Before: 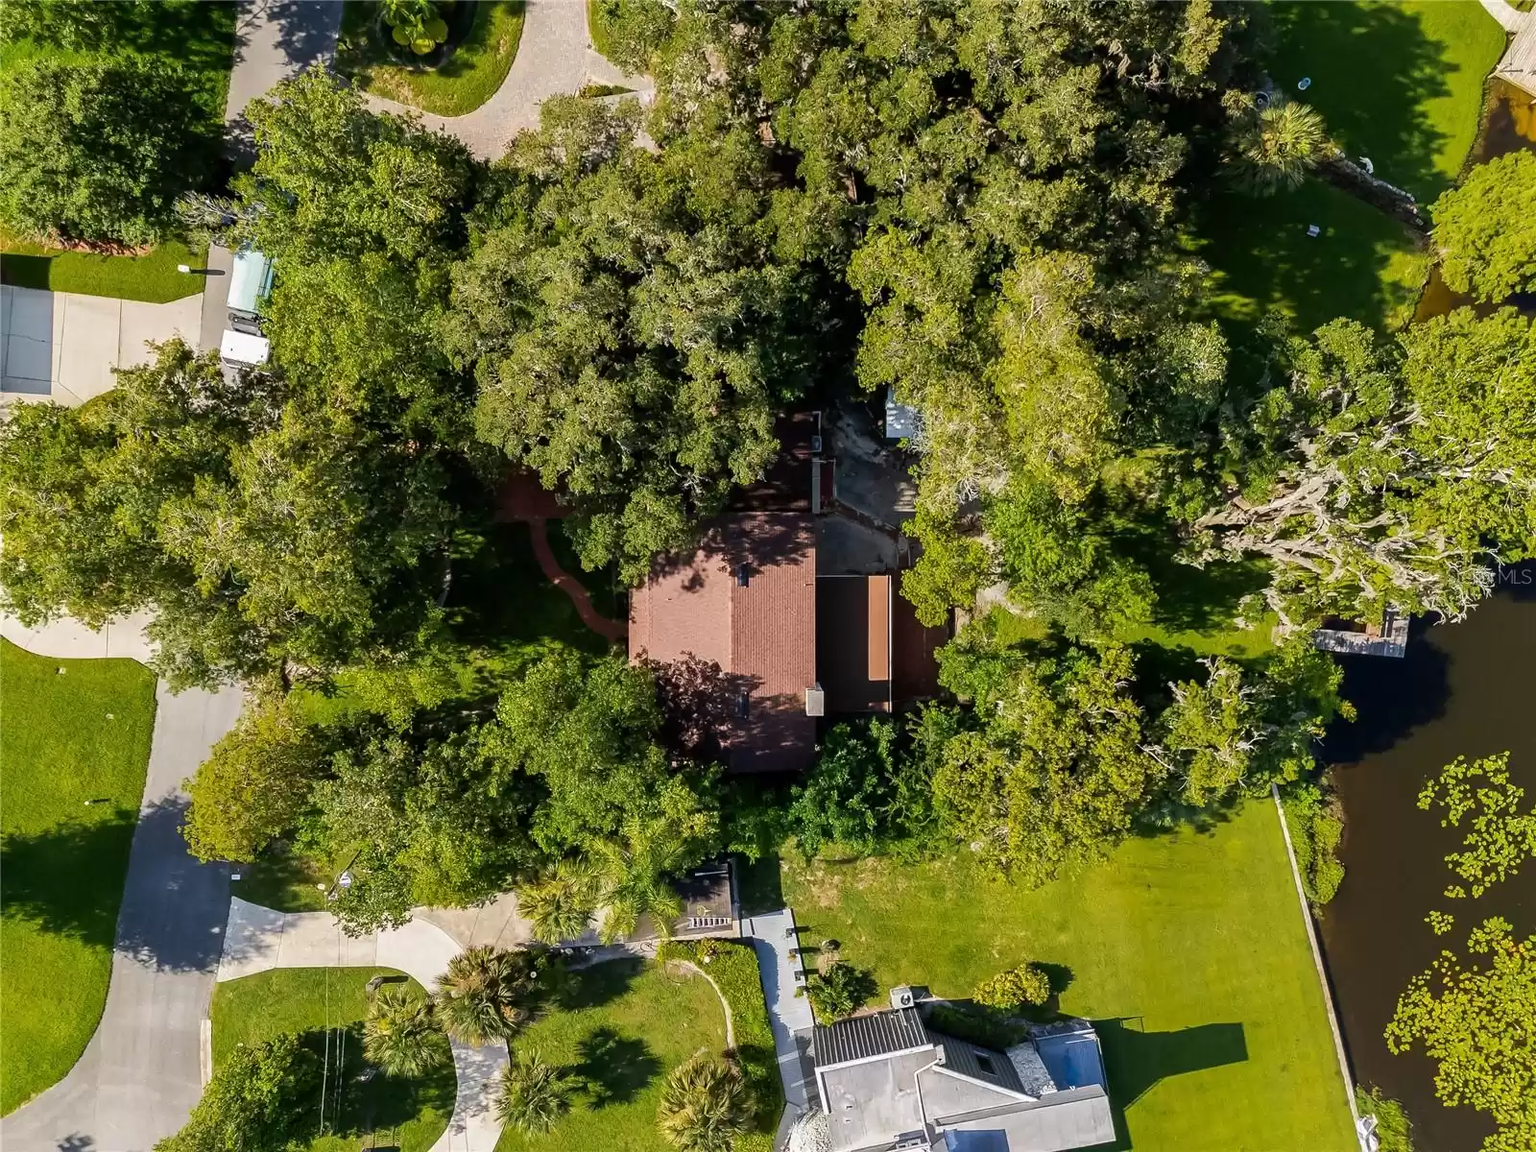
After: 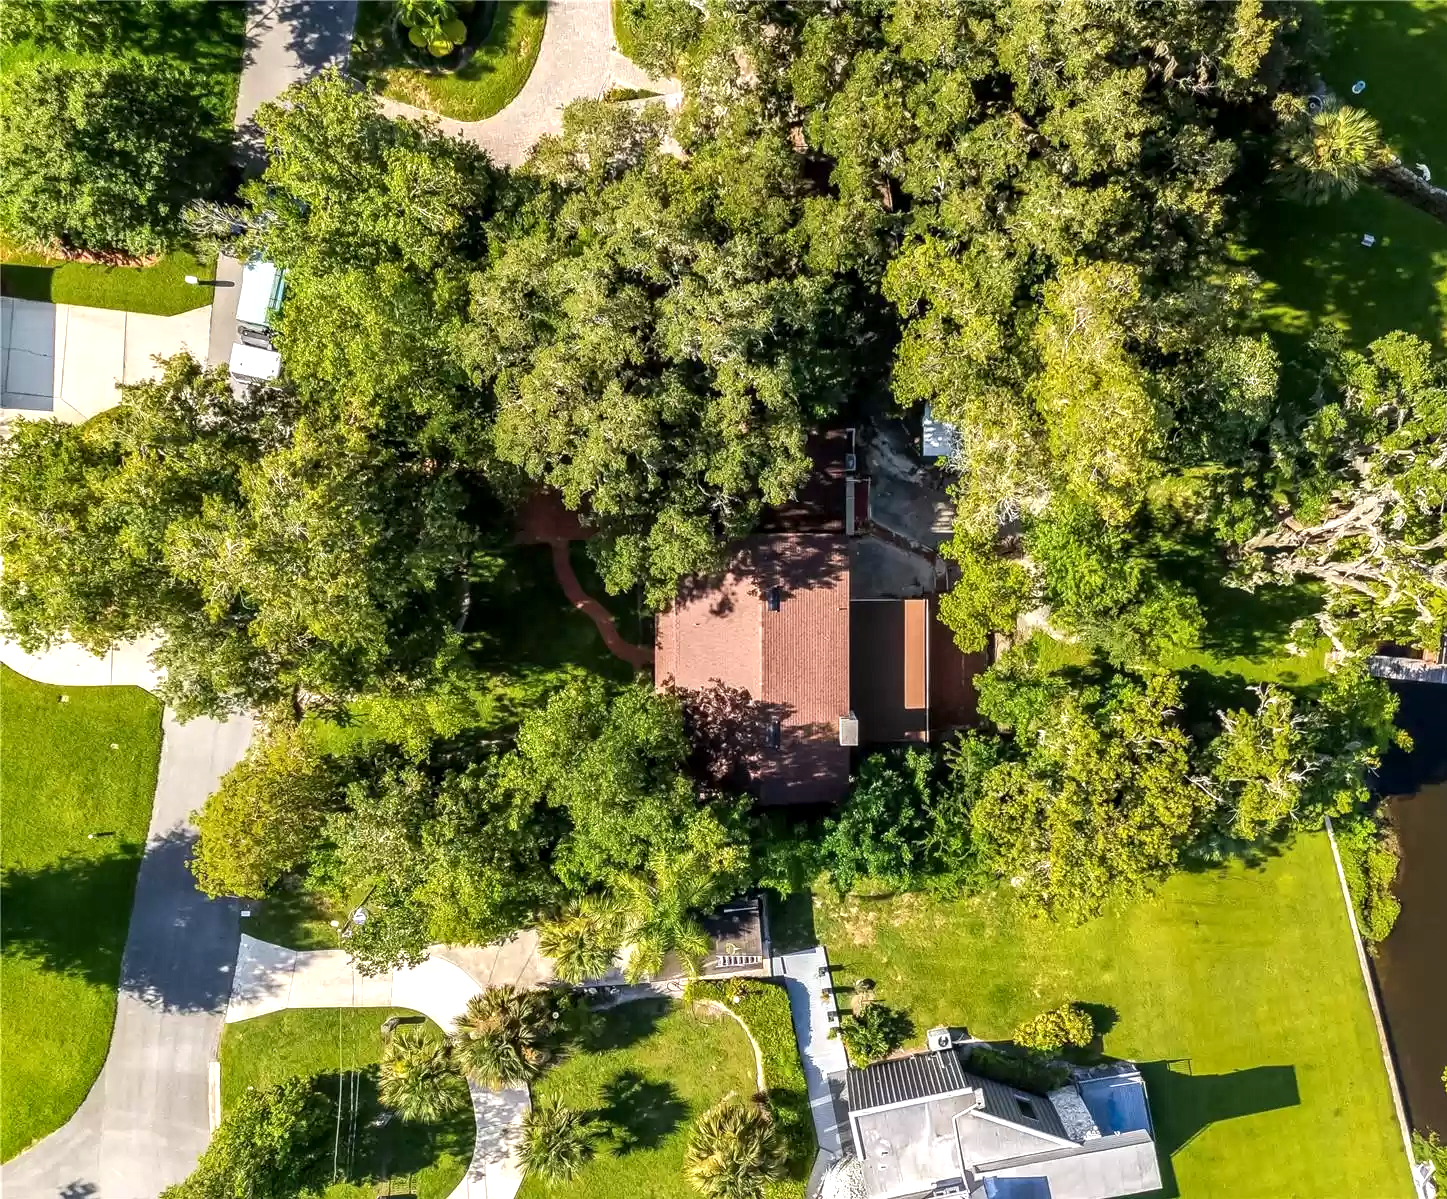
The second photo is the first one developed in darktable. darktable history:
exposure: exposure 0.6 EV, compensate highlight preservation false
crop: right 9.509%, bottom 0.031%
local contrast: on, module defaults
